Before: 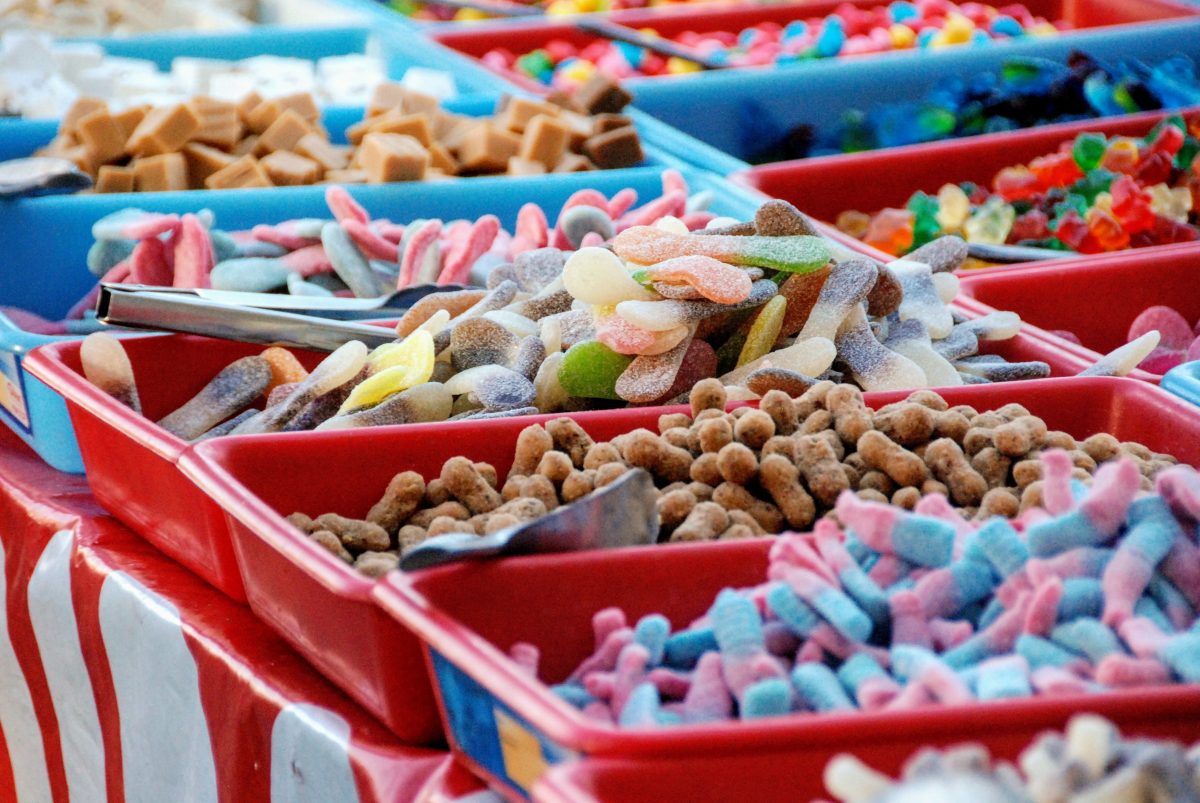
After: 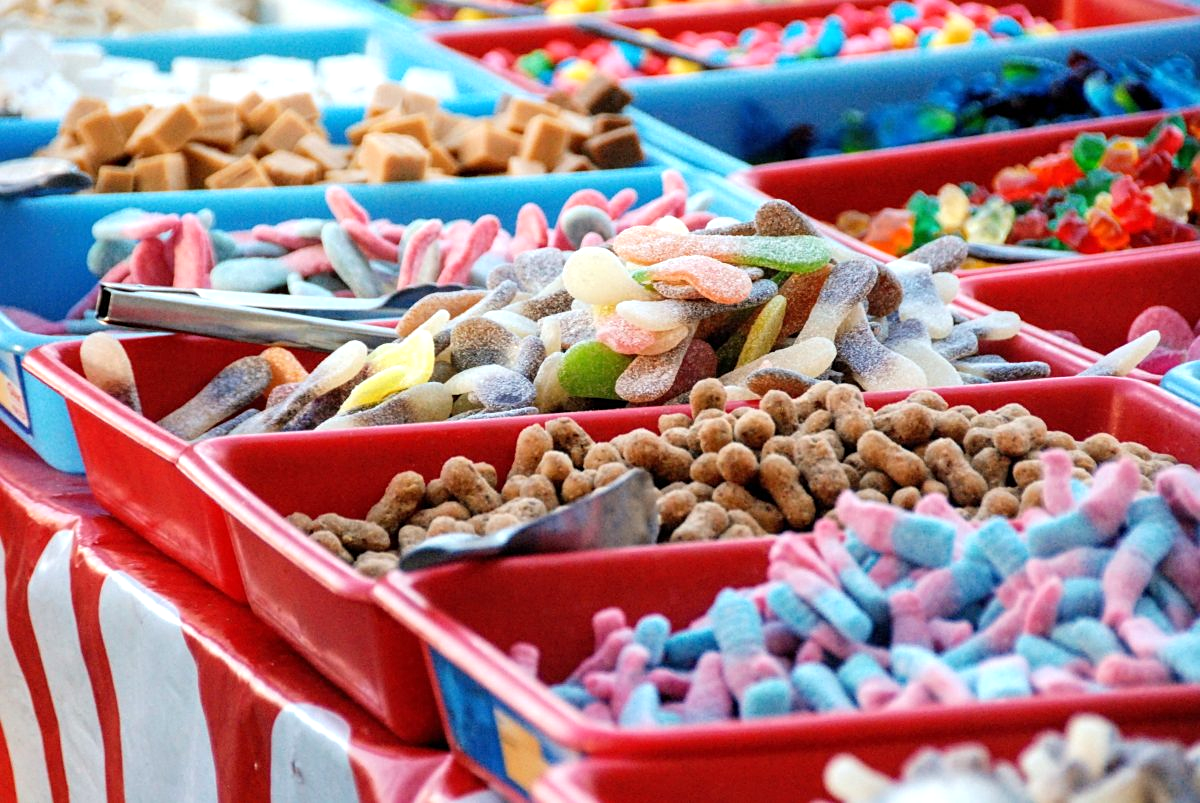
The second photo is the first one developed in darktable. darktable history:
sharpen: amount 0.208
exposure: exposure 0.3 EV, compensate highlight preservation false
